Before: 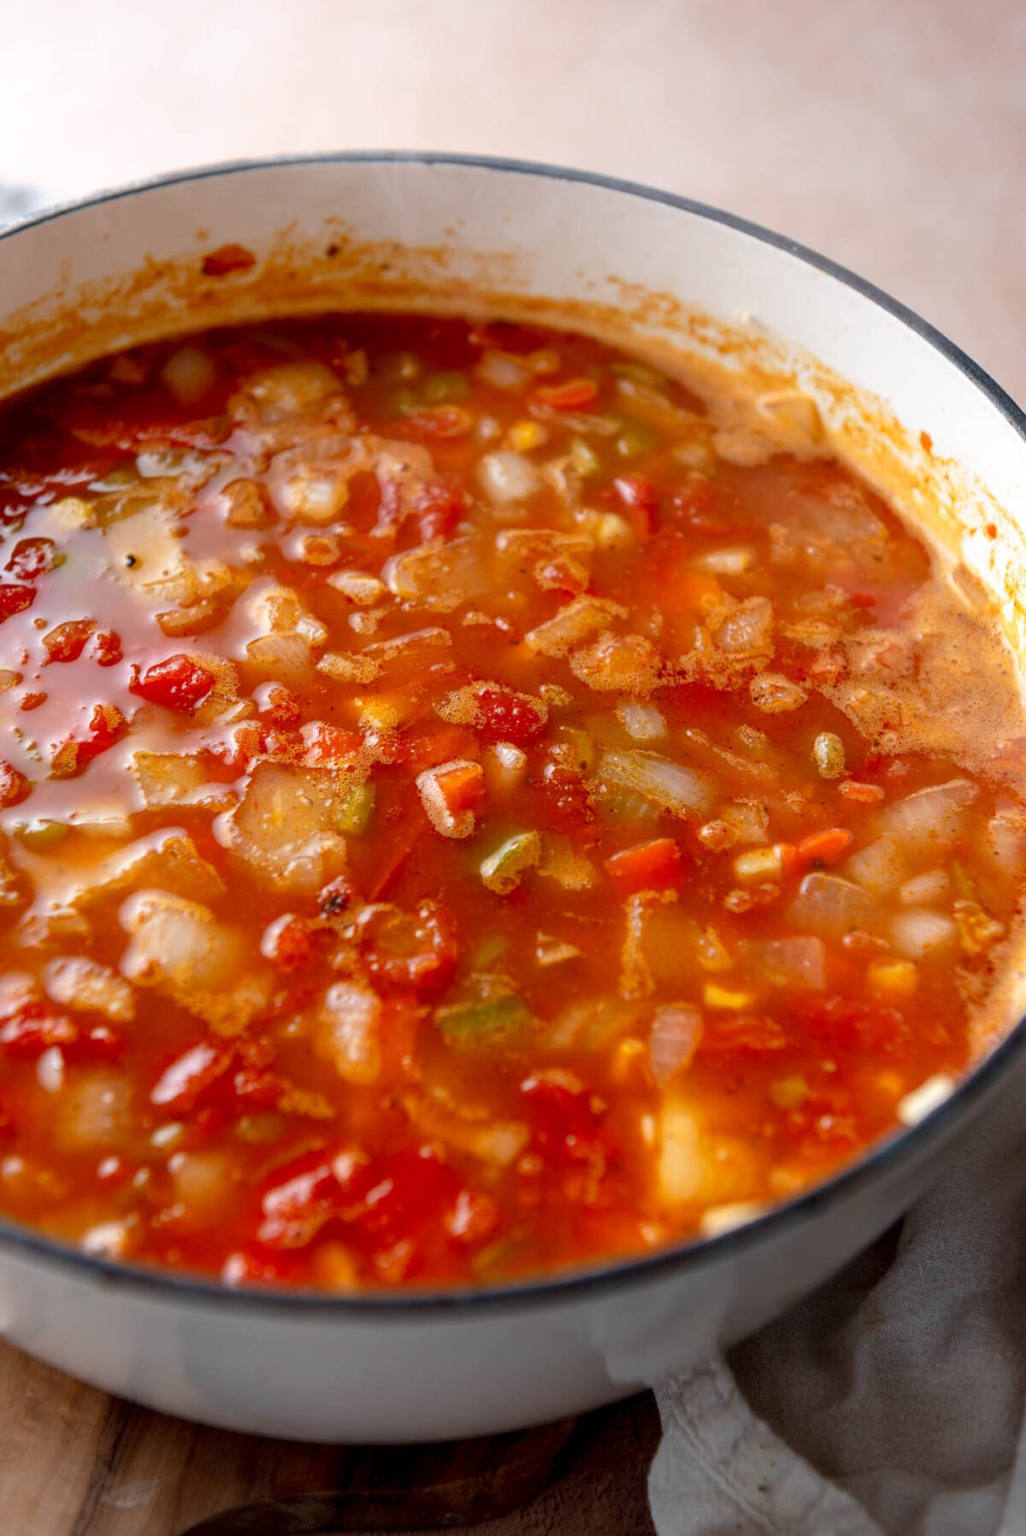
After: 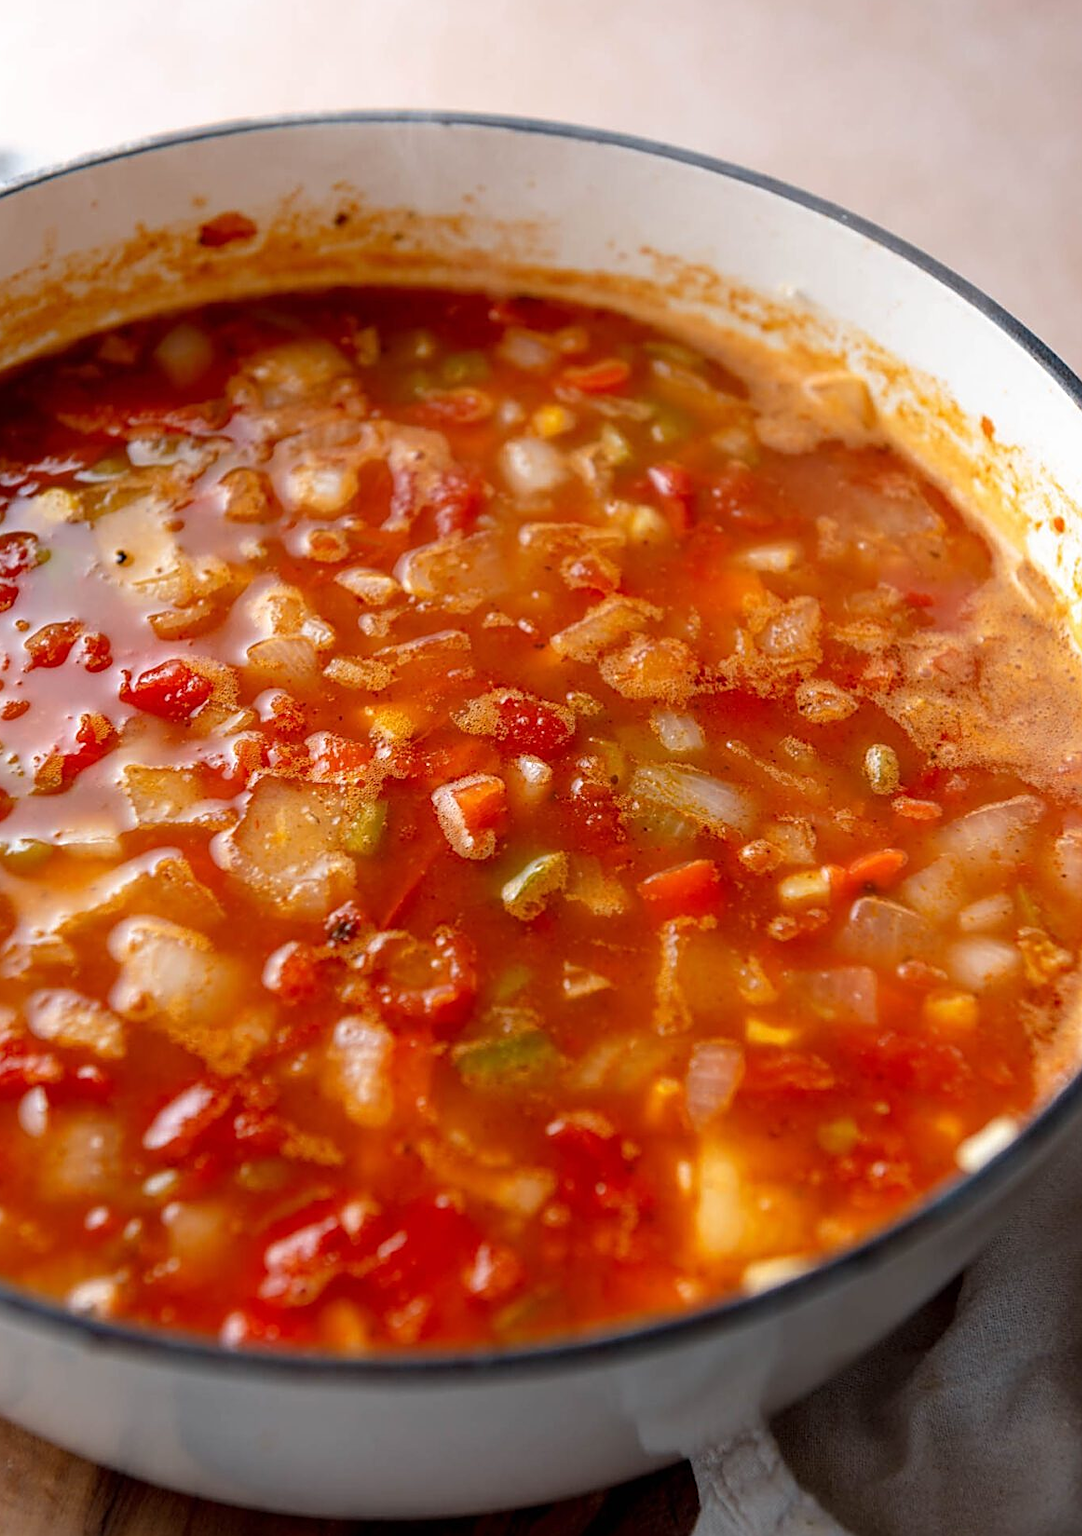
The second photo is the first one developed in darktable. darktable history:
crop: left 1.964%, top 3.251%, right 1.122%, bottom 4.933%
sharpen: on, module defaults
